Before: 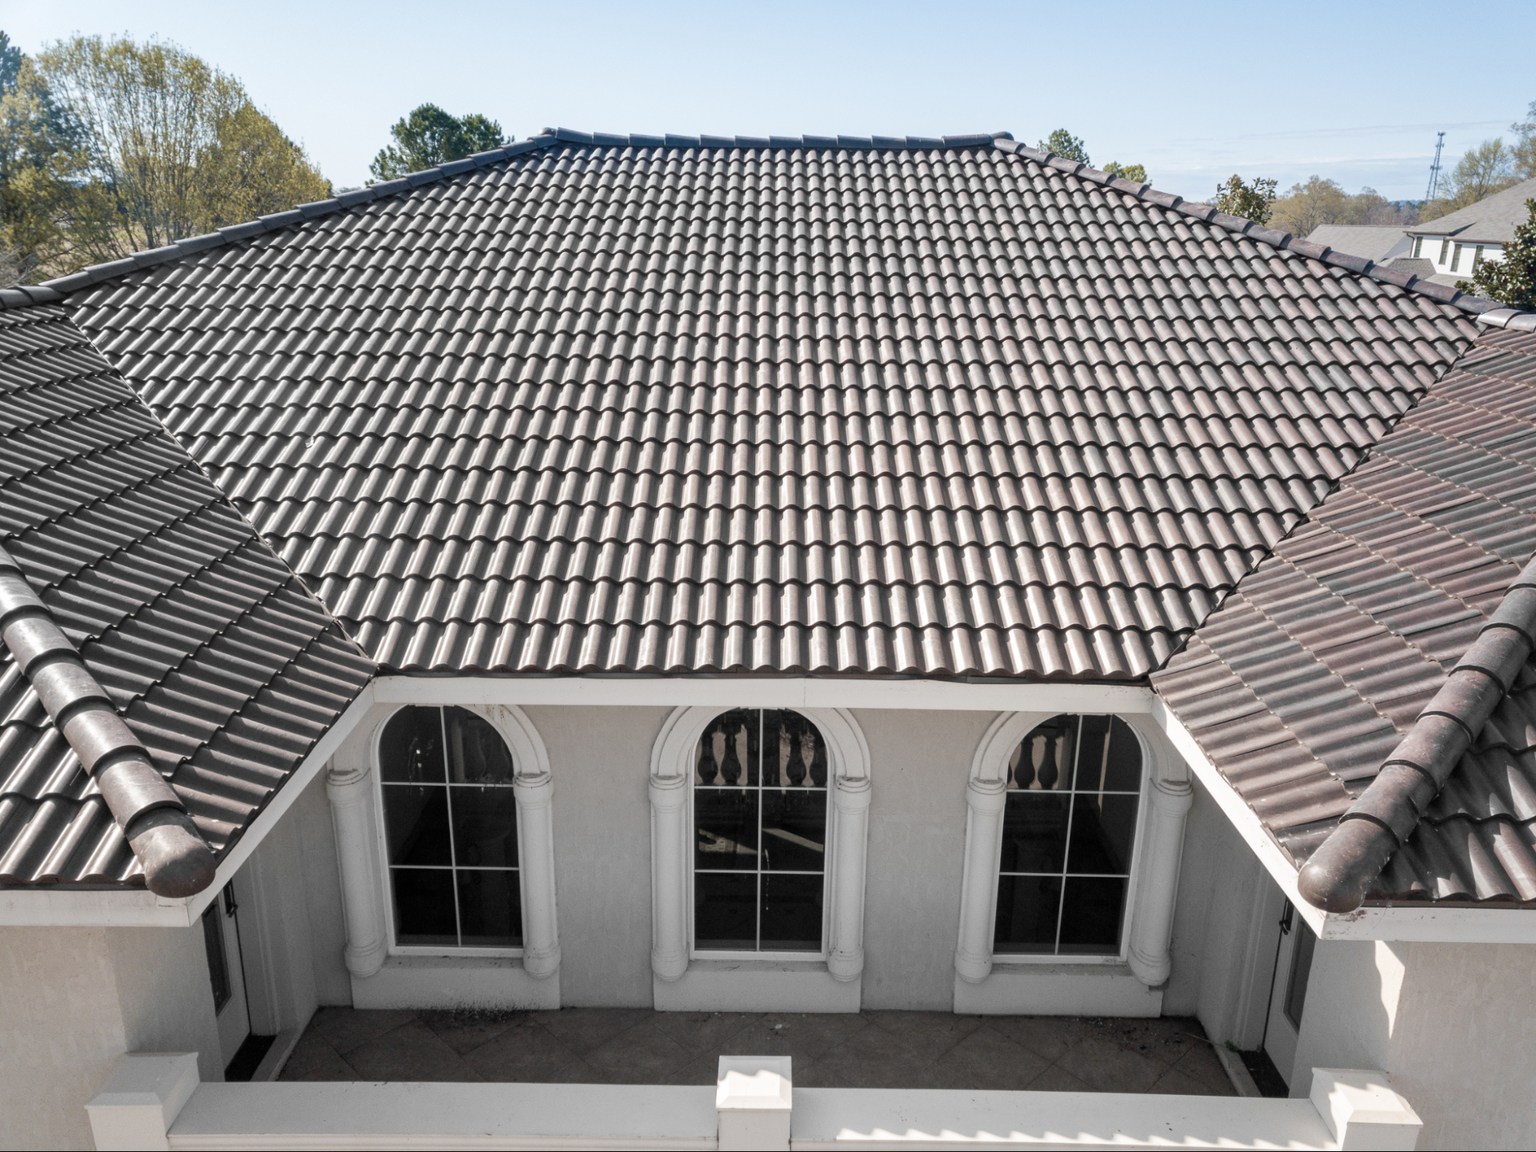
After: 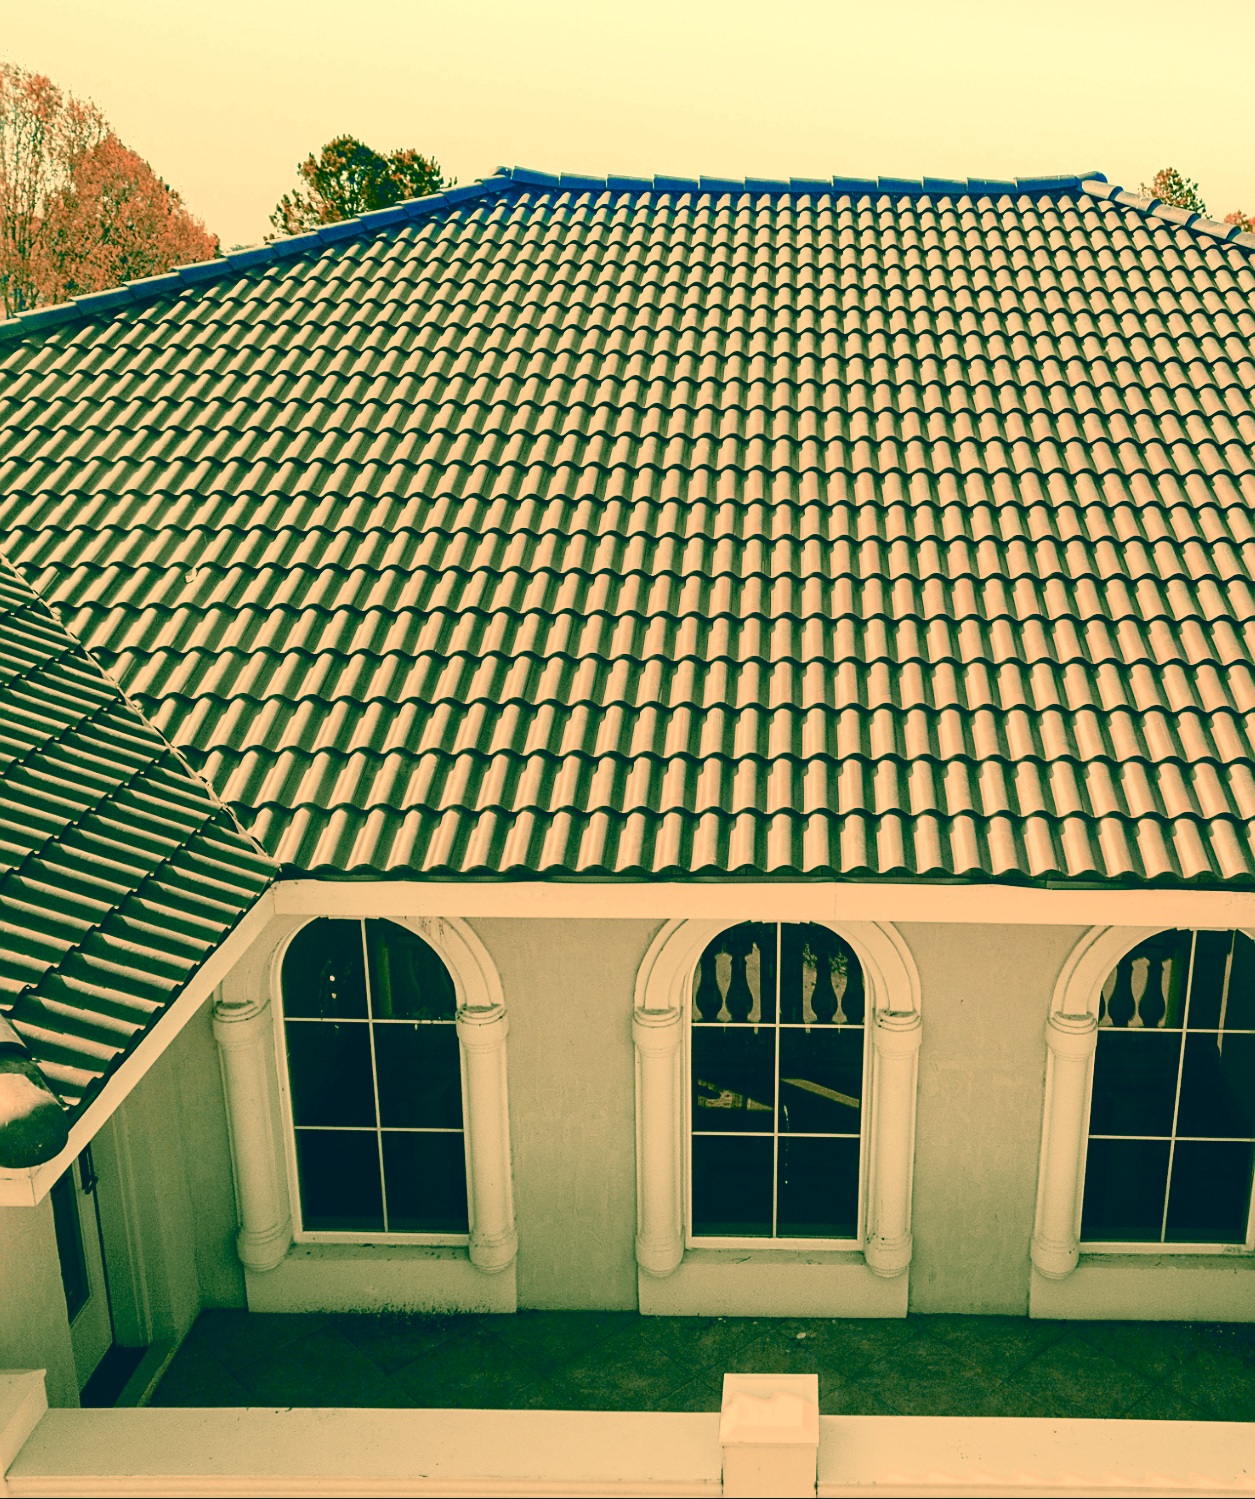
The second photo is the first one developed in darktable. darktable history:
crop: left 10.644%, right 26.528%
base curve: curves: ch0 [(0, 0) (0.073, 0.04) (0.157, 0.139) (0.492, 0.492) (0.758, 0.758) (1, 1)], preserve colors none
exposure: black level correction 0, exposure 0.7 EV, compensate exposure bias true, compensate highlight preservation false
sharpen: on, module defaults
color zones: curves: ch0 [(0.006, 0.385) (0.143, 0.563) (0.243, 0.321) (0.352, 0.464) (0.516, 0.456) (0.625, 0.5) (0.75, 0.5) (0.875, 0.5)]; ch1 [(0, 0.5) (0.134, 0.504) (0.246, 0.463) (0.421, 0.515) (0.5, 0.56) (0.625, 0.5) (0.75, 0.5) (0.875, 0.5)]; ch2 [(0, 0.5) (0.131, 0.426) (0.307, 0.289) (0.38, 0.188) (0.513, 0.216) (0.625, 0.548) (0.75, 0.468) (0.838, 0.396) (0.971, 0.311)]
color correction: highlights a* -15.58, highlights b* 40, shadows a* -40, shadows b* -26.18
